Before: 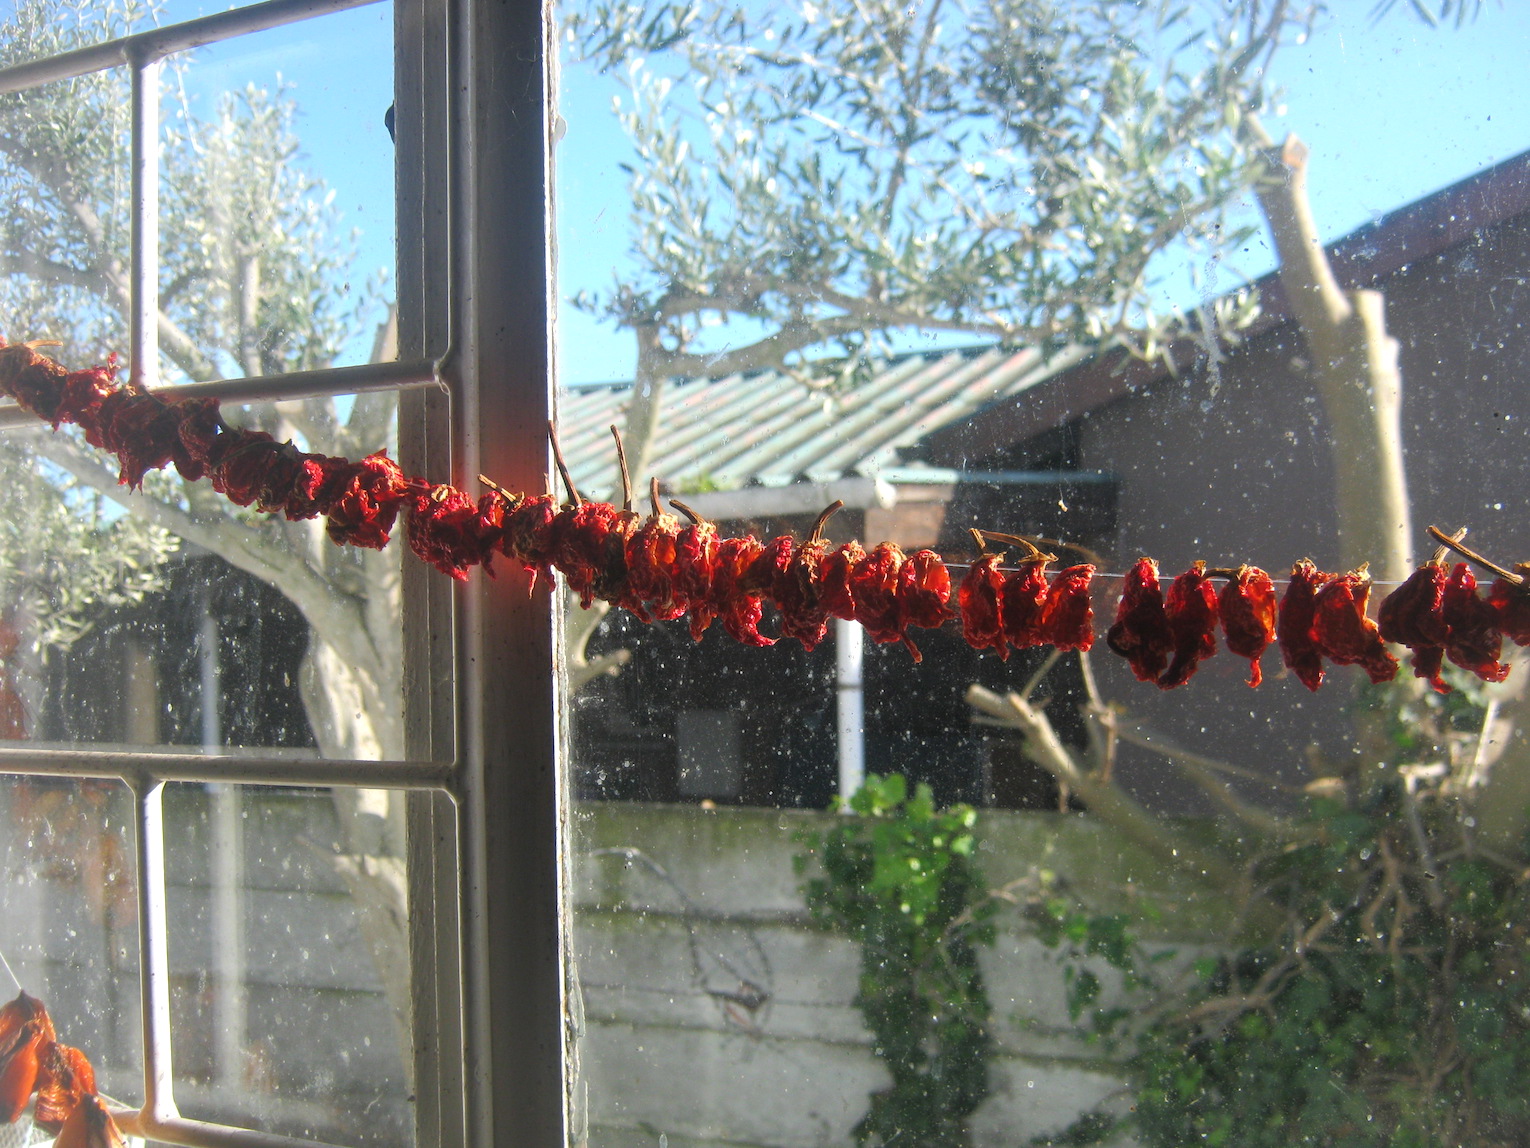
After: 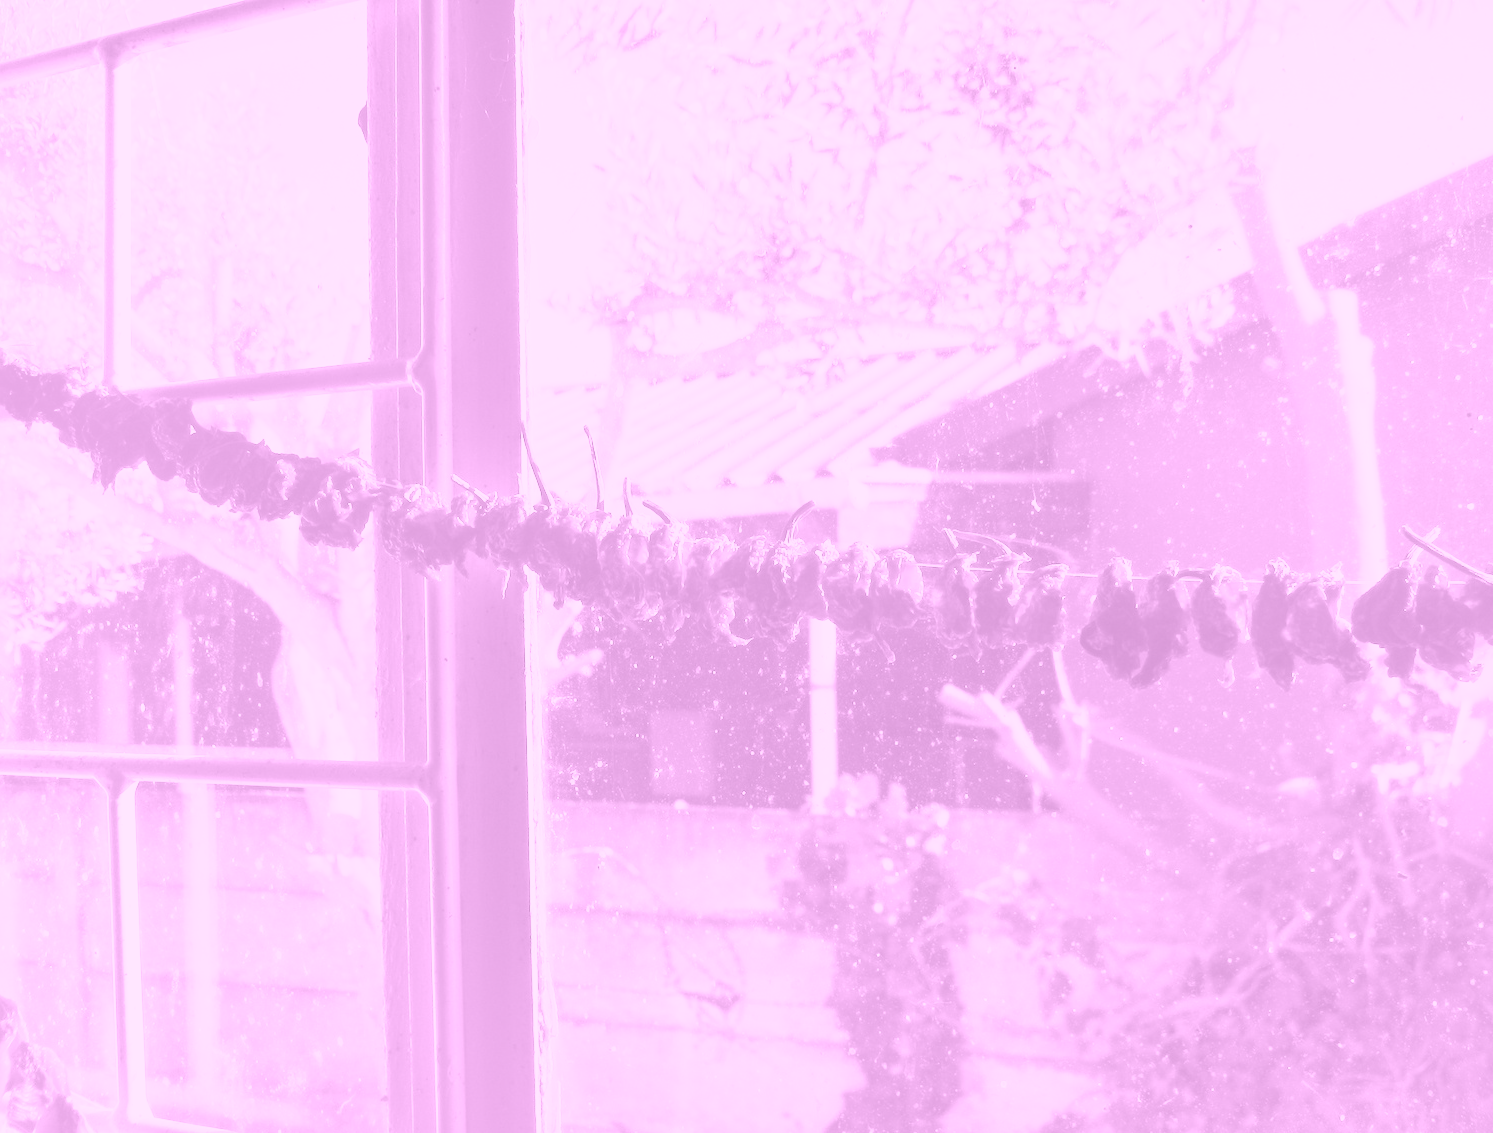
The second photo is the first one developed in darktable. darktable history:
tone equalizer: -8 EV -0.75 EV, -7 EV -0.7 EV, -6 EV -0.6 EV, -5 EV -0.4 EV, -3 EV 0.4 EV, -2 EV 0.6 EV, -1 EV 0.7 EV, +0 EV 0.75 EV, edges refinement/feathering 500, mask exposure compensation -1.57 EV, preserve details no
contrast brightness saturation: brightness 0.15
crop and rotate: left 1.774%, right 0.633%, bottom 1.28%
base curve: curves: ch0 [(0, 0) (0.088, 0.125) (0.176, 0.251) (0.354, 0.501) (0.613, 0.749) (1, 0.877)], preserve colors none
shadows and highlights: soften with gaussian
colorize: hue 331.2°, saturation 75%, source mix 30.28%, lightness 70.52%, version 1
